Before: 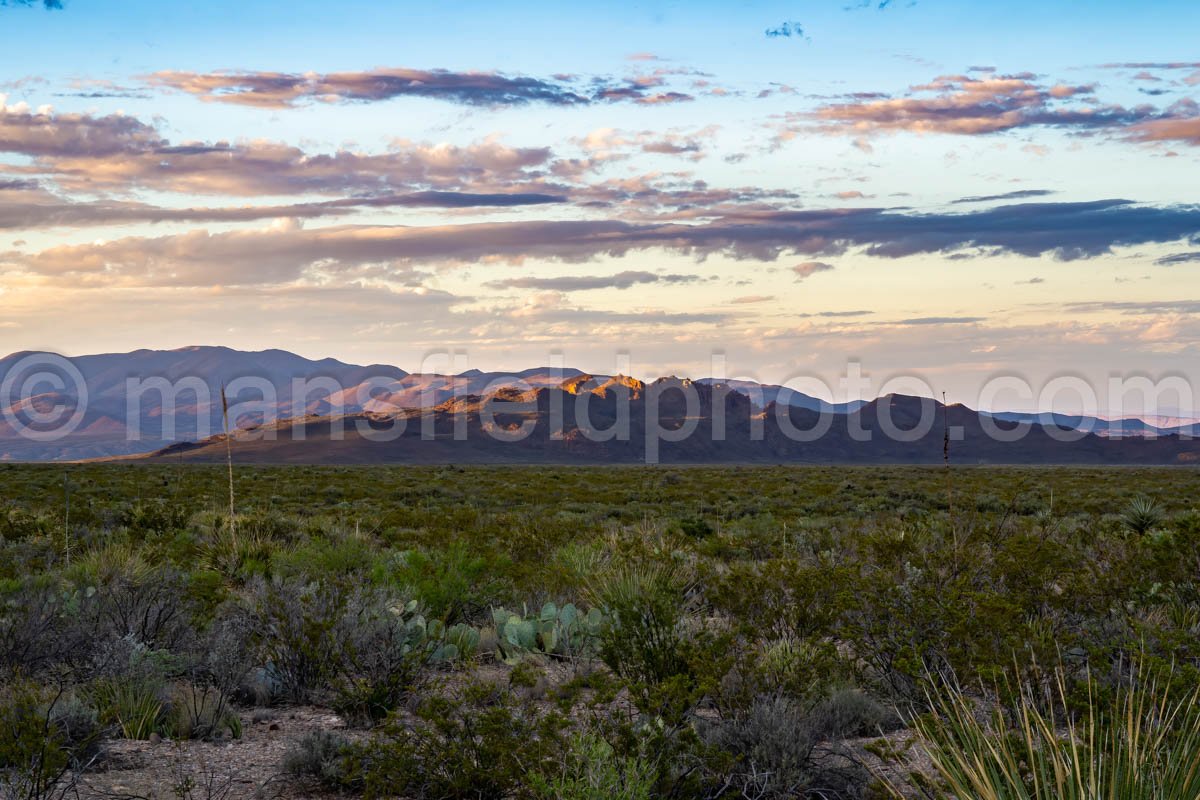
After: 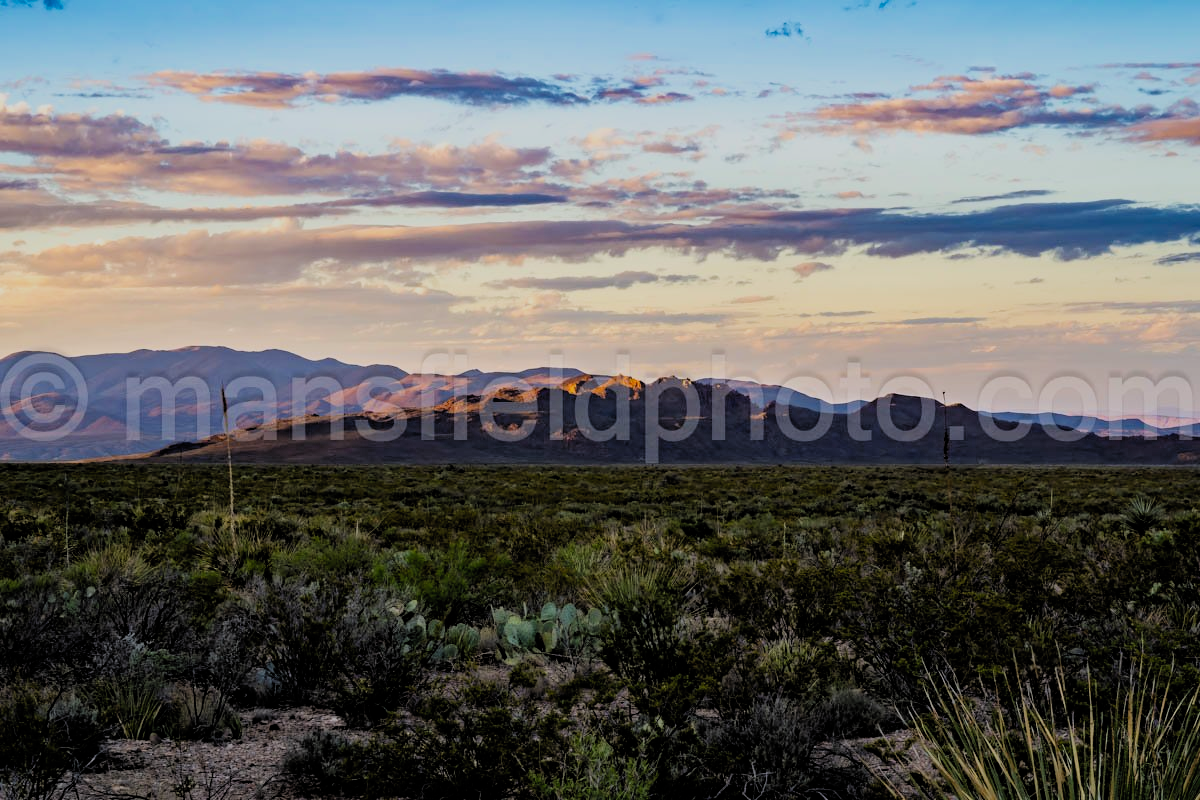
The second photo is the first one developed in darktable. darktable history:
filmic rgb: black relative exposure -4.58 EV, white relative exposure 4.8 EV, threshold 3 EV, hardness 2.36, latitude 36.07%, contrast 1.048, highlights saturation mix 1.32%, shadows ↔ highlights balance 1.25%, color science v4 (2020), enable highlight reconstruction true
haze removal: compatibility mode true, adaptive false
